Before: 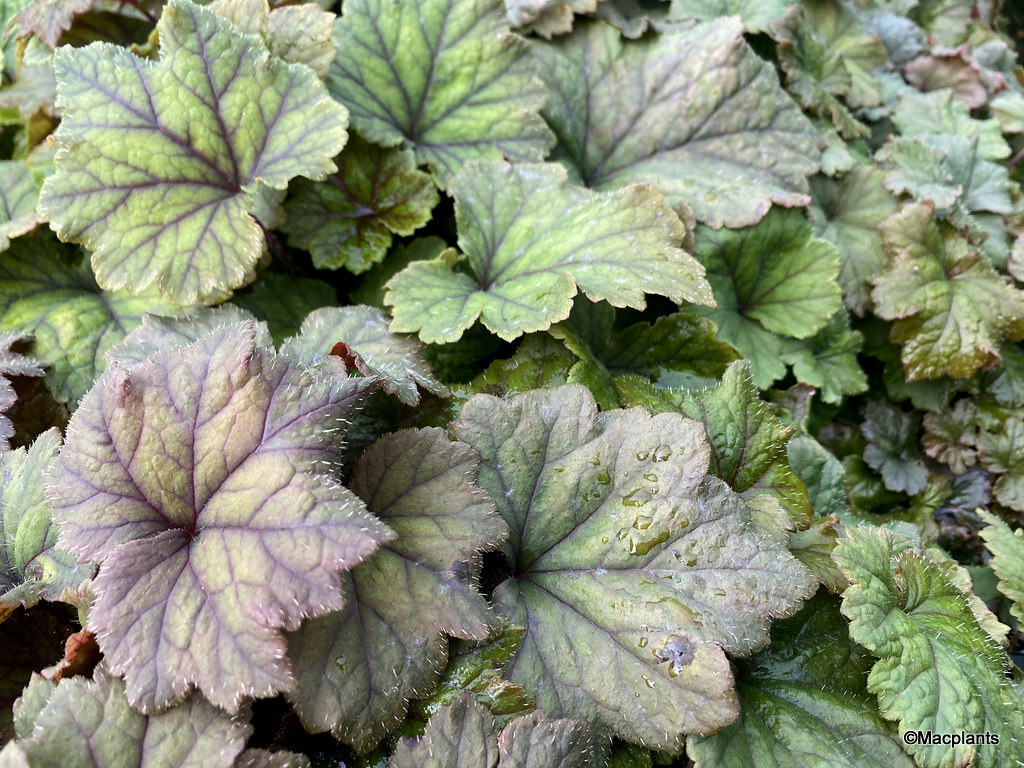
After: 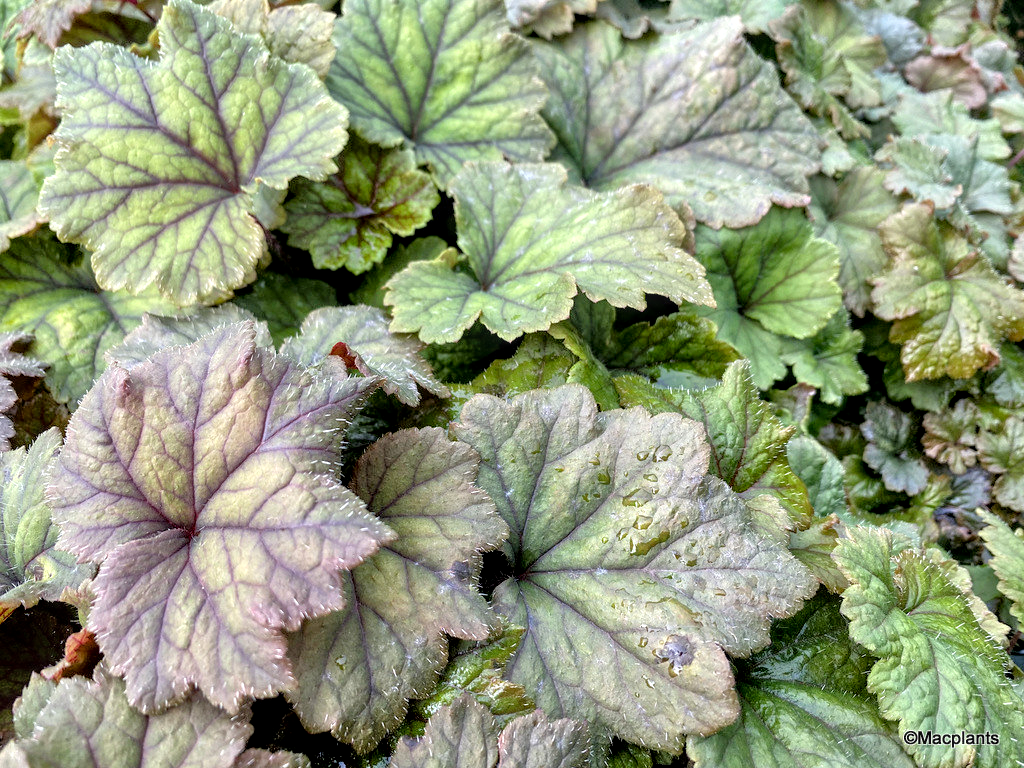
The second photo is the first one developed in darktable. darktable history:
local contrast: detail 130%
tone equalizer: -7 EV 0.15 EV, -6 EV 0.6 EV, -5 EV 1.15 EV, -4 EV 1.33 EV, -3 EV 1.15 EV, -2 EV 0.6 EV, -1 EV 0.15 EV, mask exposure compensation -0.5 EV
exposure: black level correction 0.001, compensate highlight preservation false
